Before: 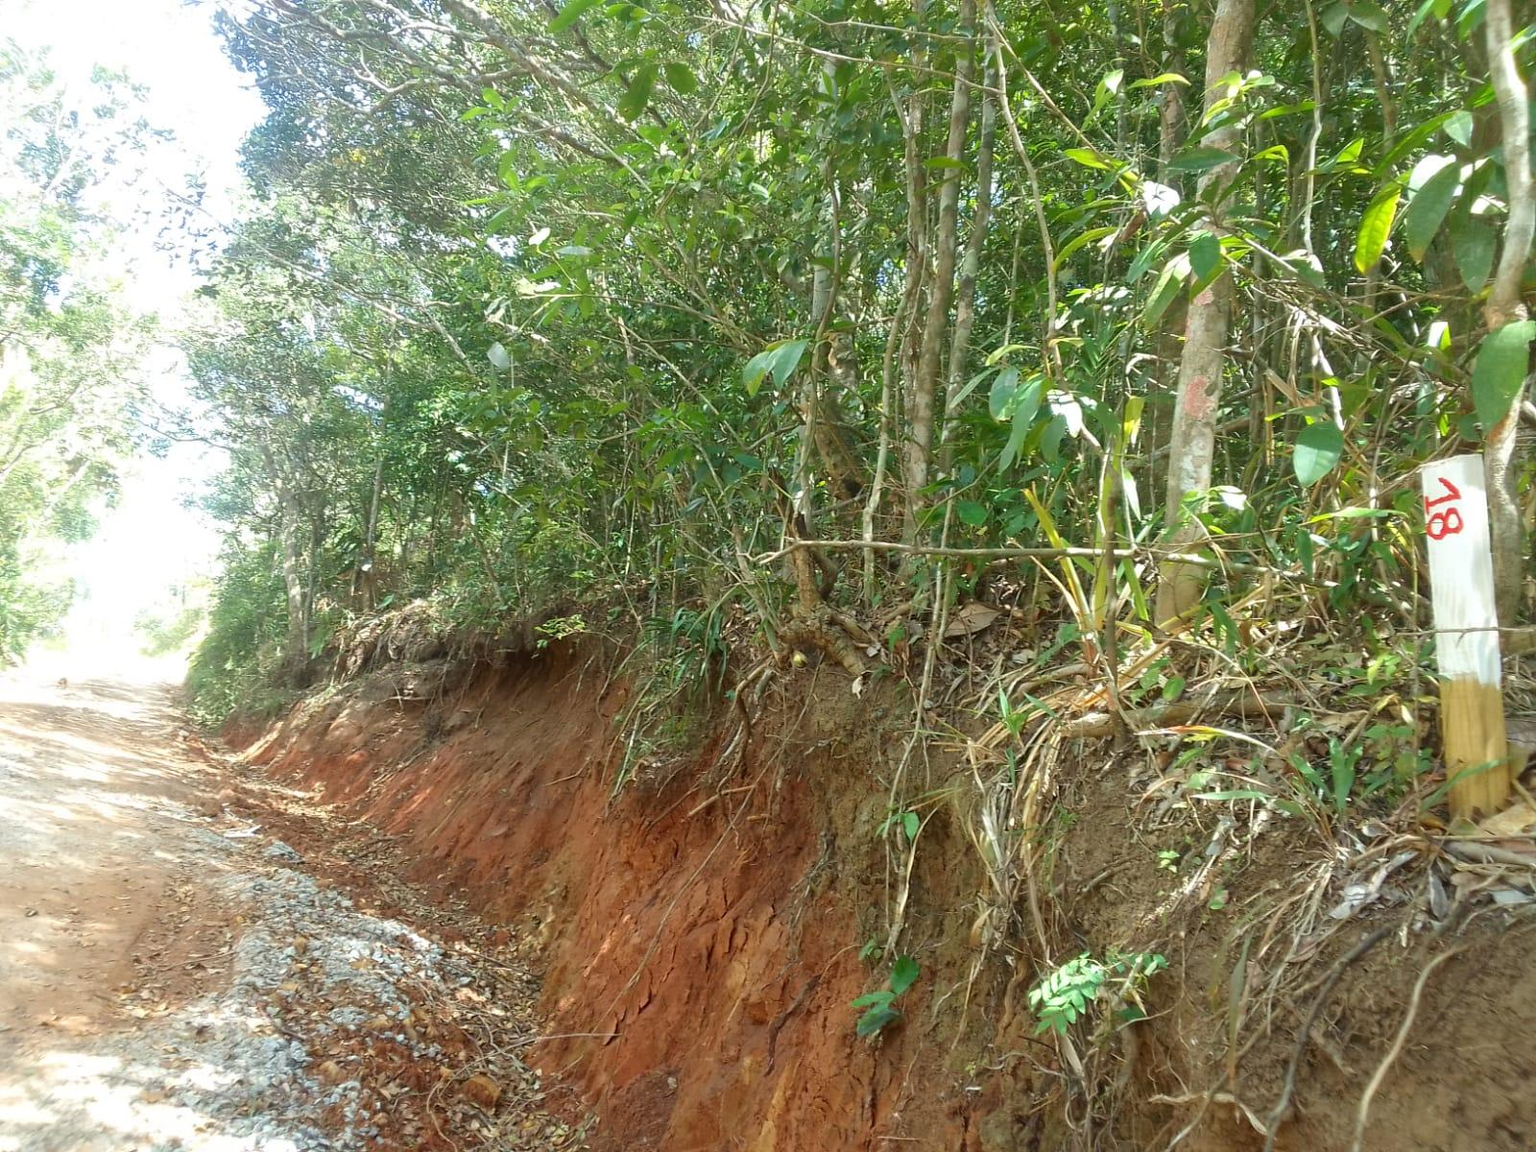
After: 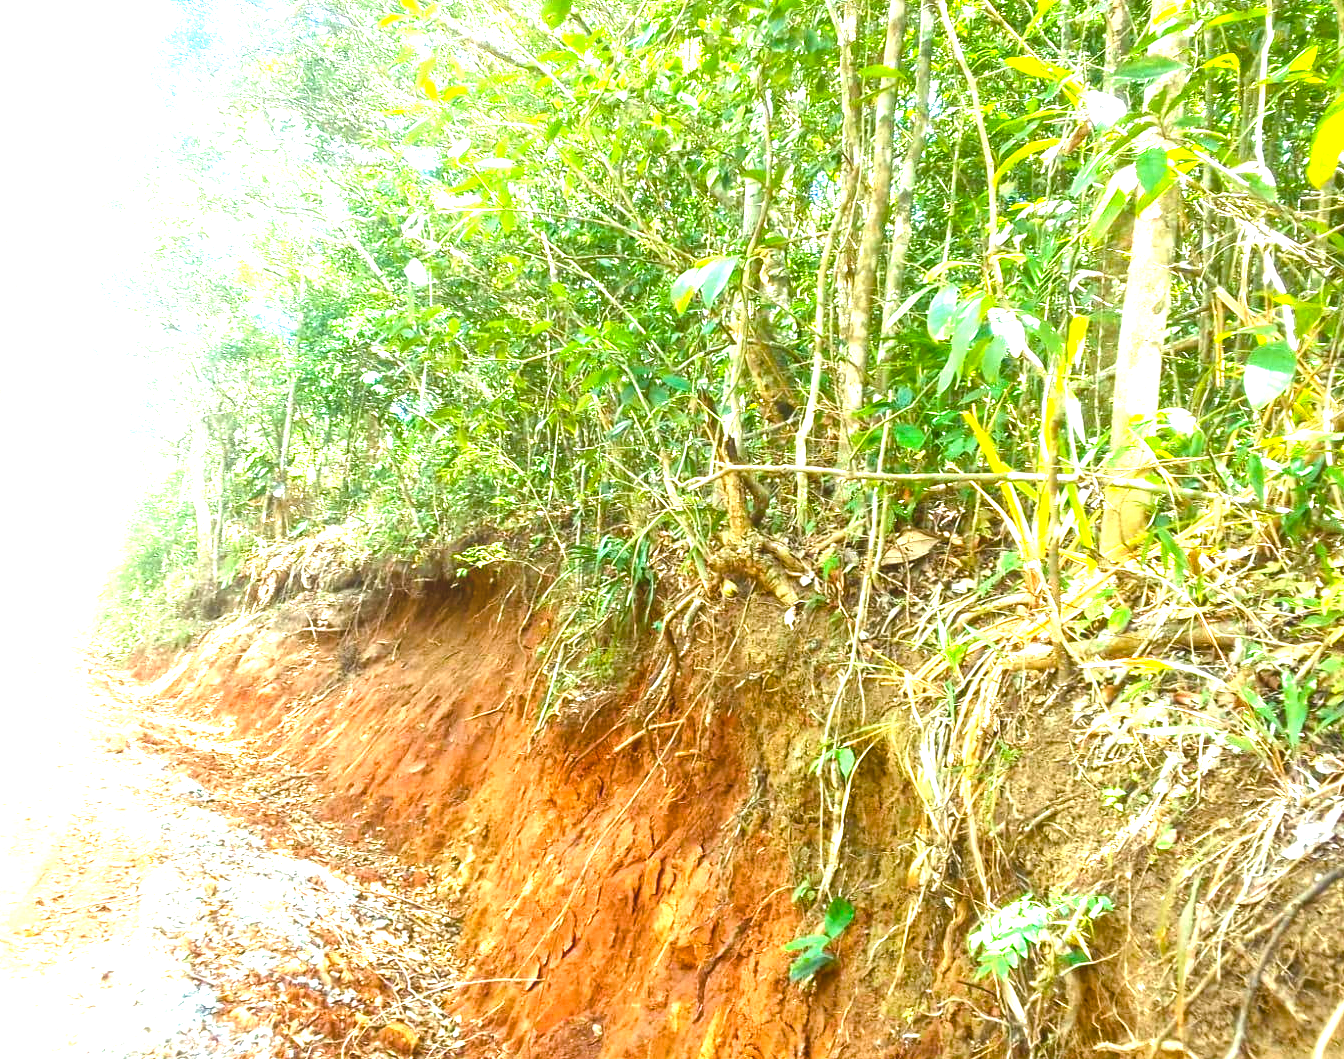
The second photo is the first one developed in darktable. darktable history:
crop: left 6.446%, top 8.188%, right 9.538%, bottom 3.548%
exposure: exposure 1.5 EV, compensate highlight preservation false
local contrast: detail 110%
color balance rgb: linear chroma grading › global chroma 16.62%, perceptual saturation grading › highlights -8.63%, perceptual saturation grading › mid-tones 18.66%, perceptual saturation grading › shadows 28.49%, perceptual brilliance grading › highlights 14.22%, perceptual brilliance grading › shadows -18.96%, global vibrance 27.71%
